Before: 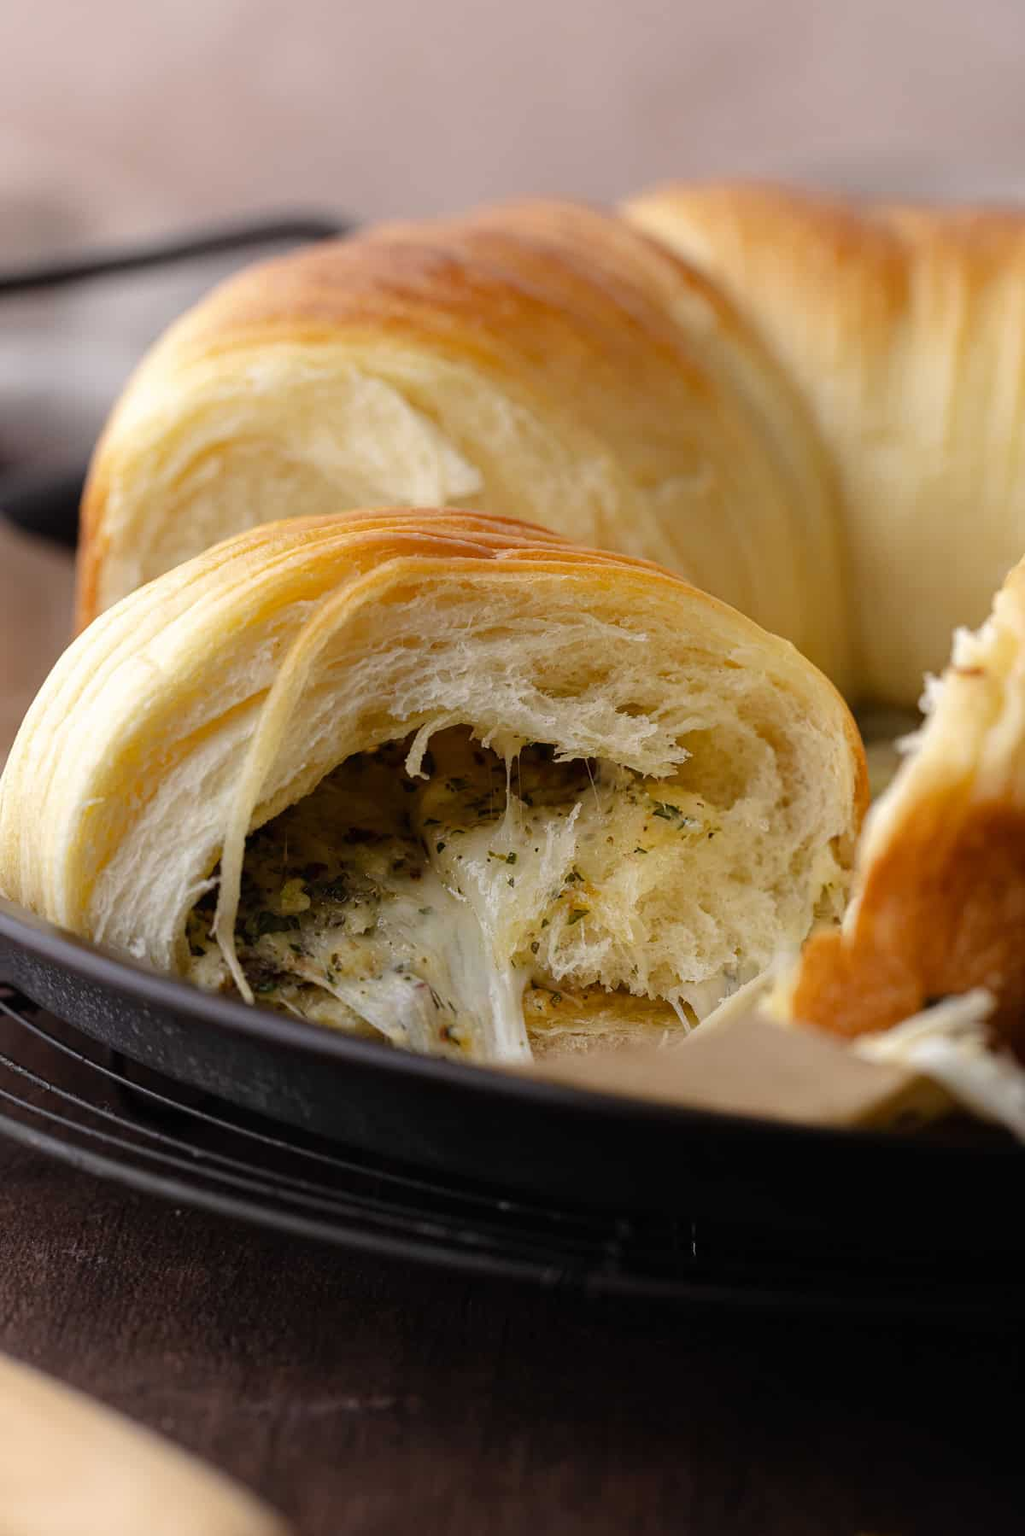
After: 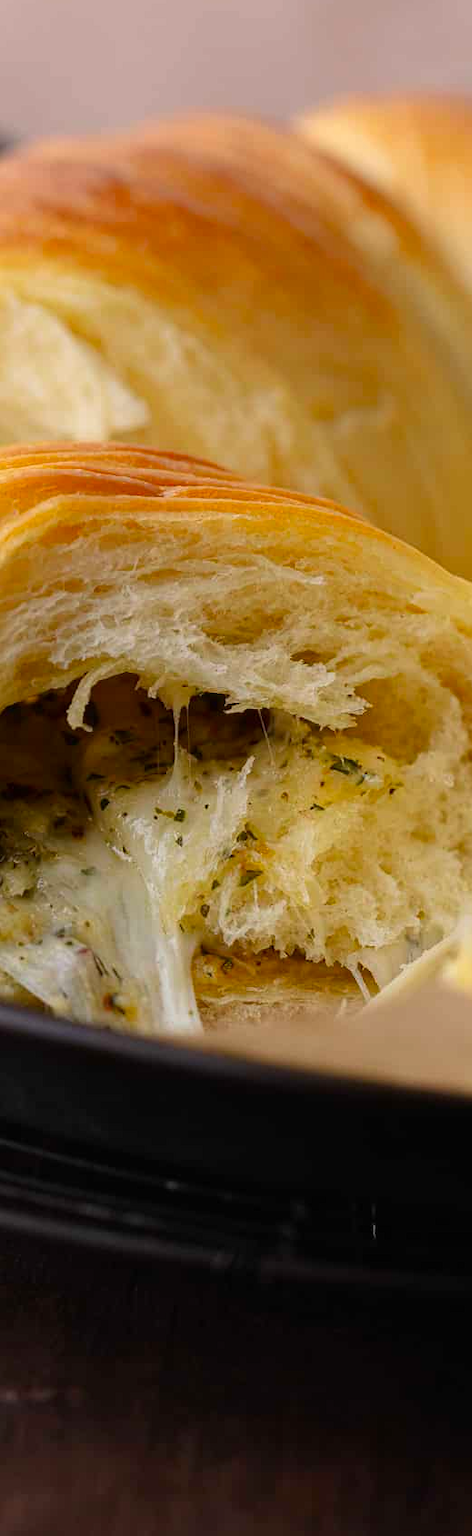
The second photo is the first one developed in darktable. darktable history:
crop: left 33.452%, top 6.025%, right 23.155%
contrast brightness saturation: contrast 0.09, saturation 0.28
